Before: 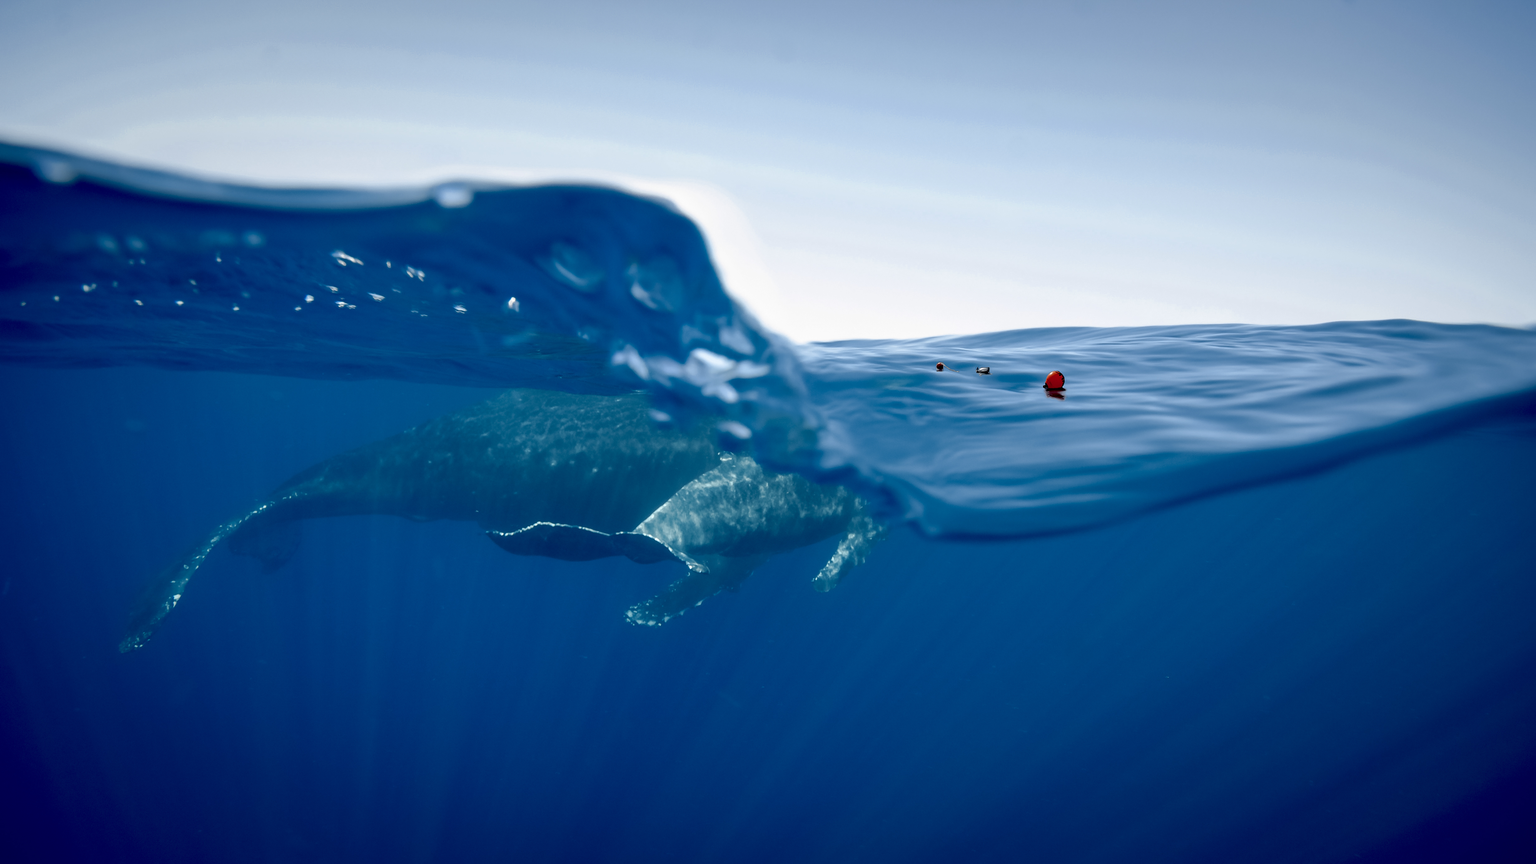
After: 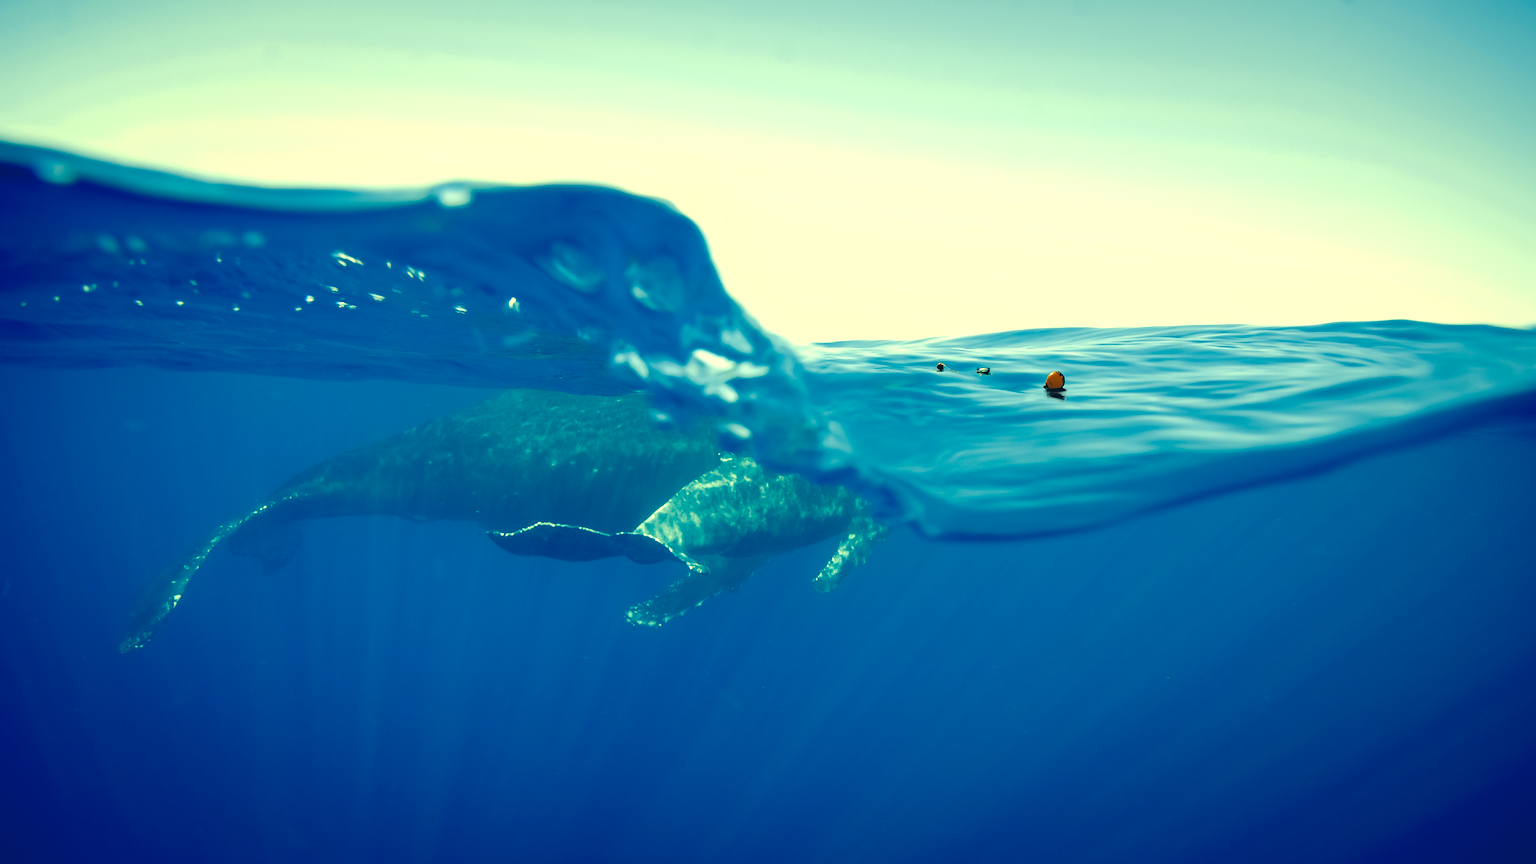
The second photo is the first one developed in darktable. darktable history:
color correction: highlights a* -15.86, highlights b* 39.57, shadows a* -39.92, shadows b* -25.65
tone equalizer: -8 EV -0.774 EV, -7 EV -0.683 EV, -6 EV -0.568 EV, -5 EV -0.404 EV, -3 EV 0.386 EV, -2 EV 0.6 EV, -1 EV 0.693 EV, +0 EV 0.759 EV
